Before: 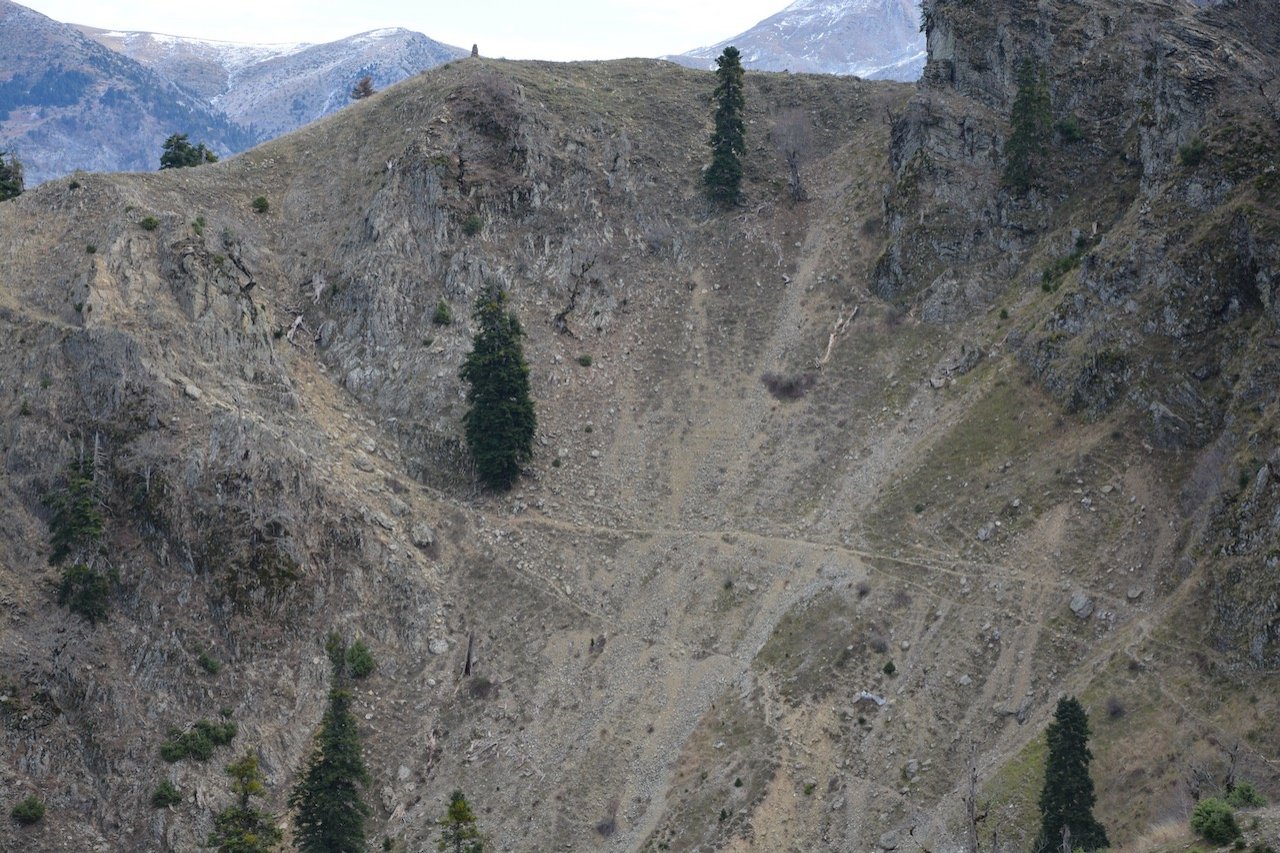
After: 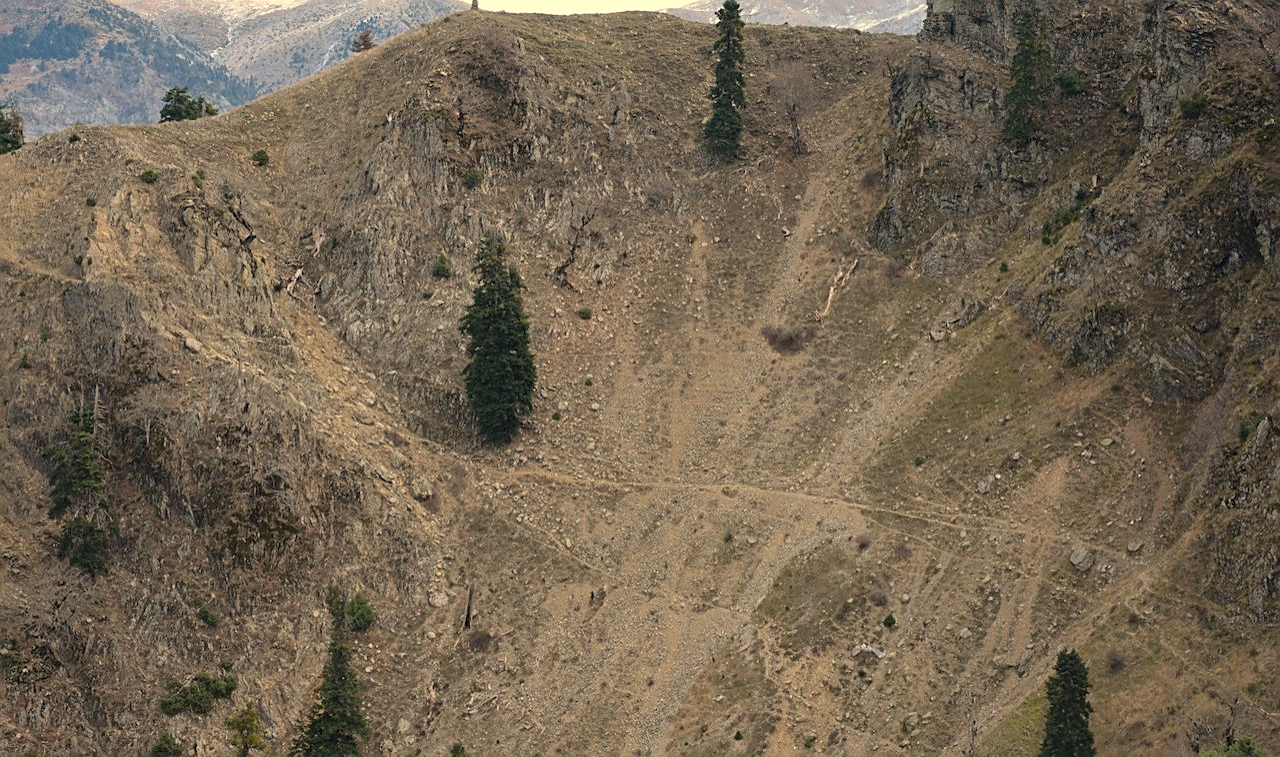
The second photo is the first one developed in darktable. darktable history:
crop and rotate: top 5.609%, bottom 5.609%
white balance: red 1.138, green 0.996, blue 0.812
sharpen: on, module defaults
